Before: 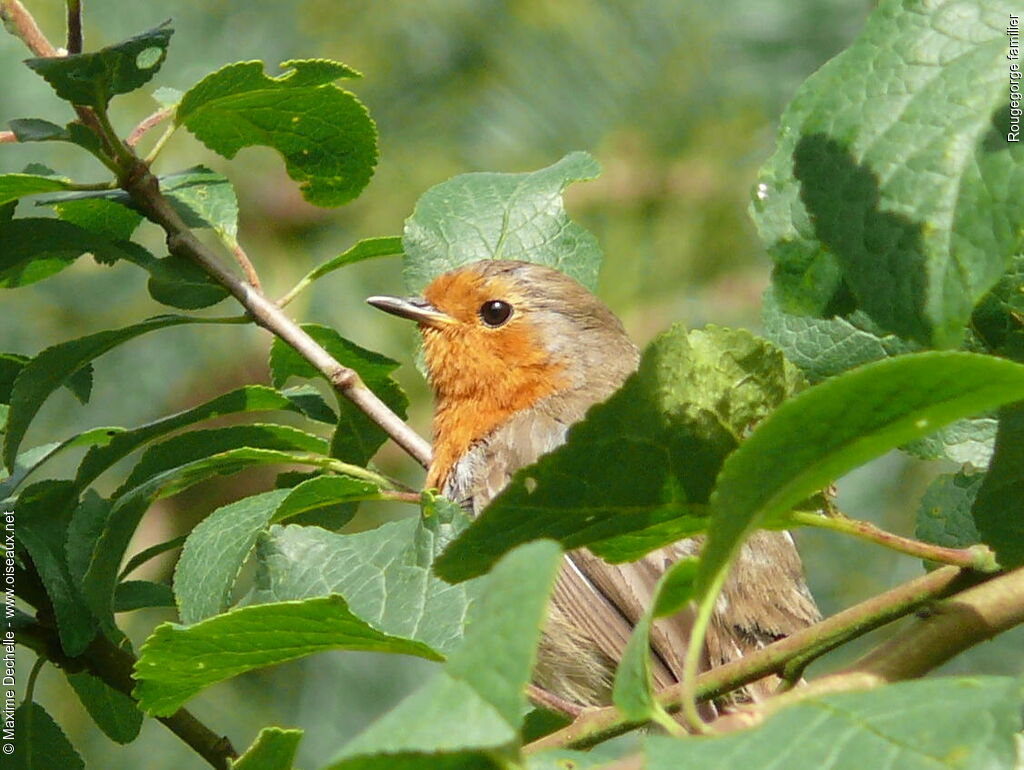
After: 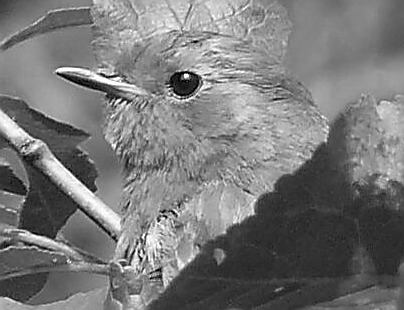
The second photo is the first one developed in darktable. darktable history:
color calibration: output gray [0.18, 0.41, 0.41, 0], illuminant same as pipeline (D50), adaptation none (bypass), x 0.333, y 0.334, temperature 5003.65 K
crop: left 30.468%, top 29.771%, right 30.071%, bottom 29.846%
shadows and highlights: low approximation 0.01, soften with gaussian
sharpen: radius 1.39, amount 1.232, threshold 0.796
